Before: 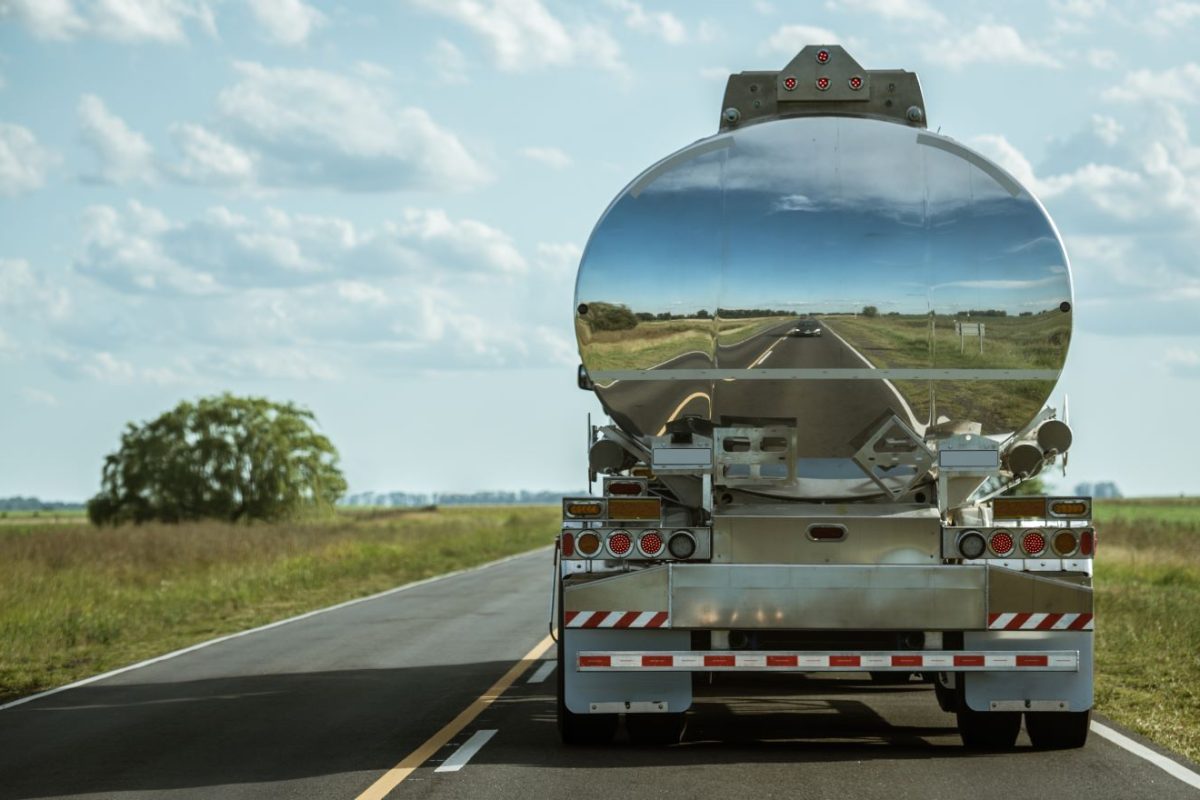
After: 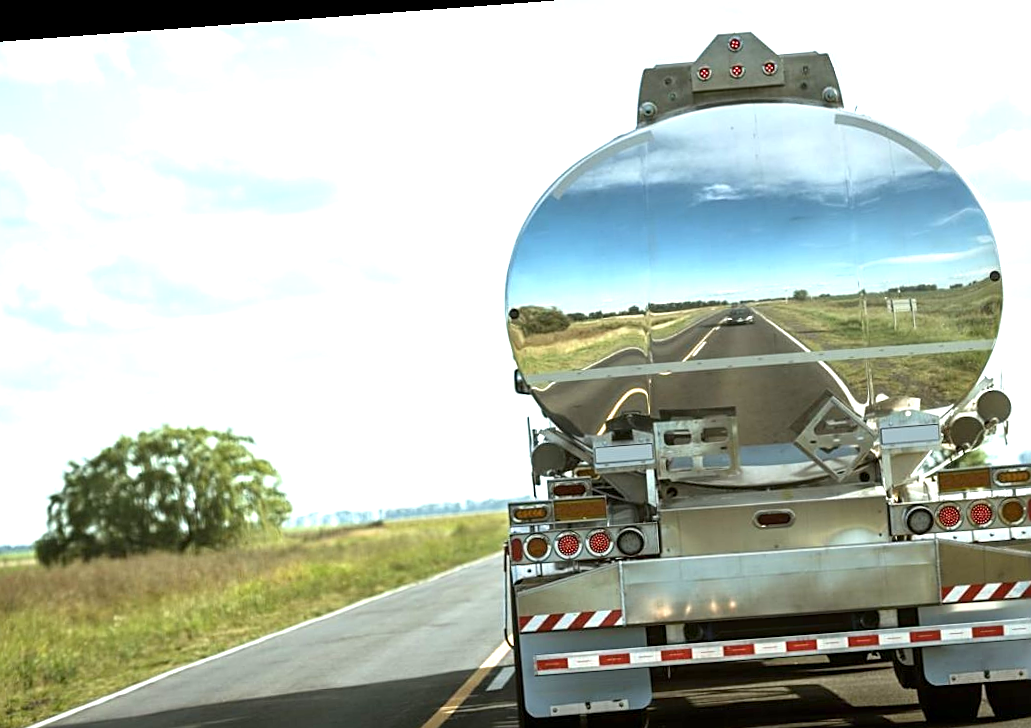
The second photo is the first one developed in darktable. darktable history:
crop and rotate: left 7.196%, top 4.574%, right 10.605%, bottom 13.178%
rotate and perspective: rotation -4.25°, automatic cropping off
exposure: black level correction 0.001, exposure 1.129 EV, compensate exposure bias true, compensate highlight preservation false
sharpen: on, module defaults
white balance: emerald 1
